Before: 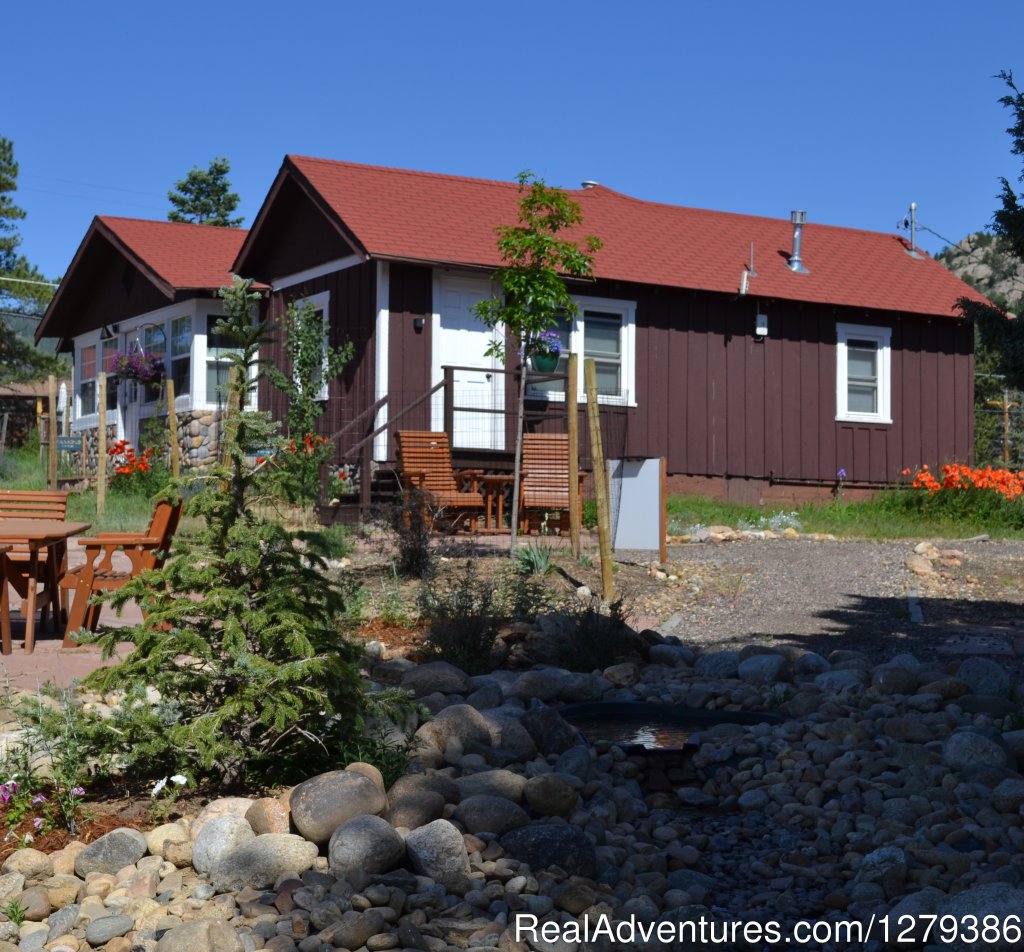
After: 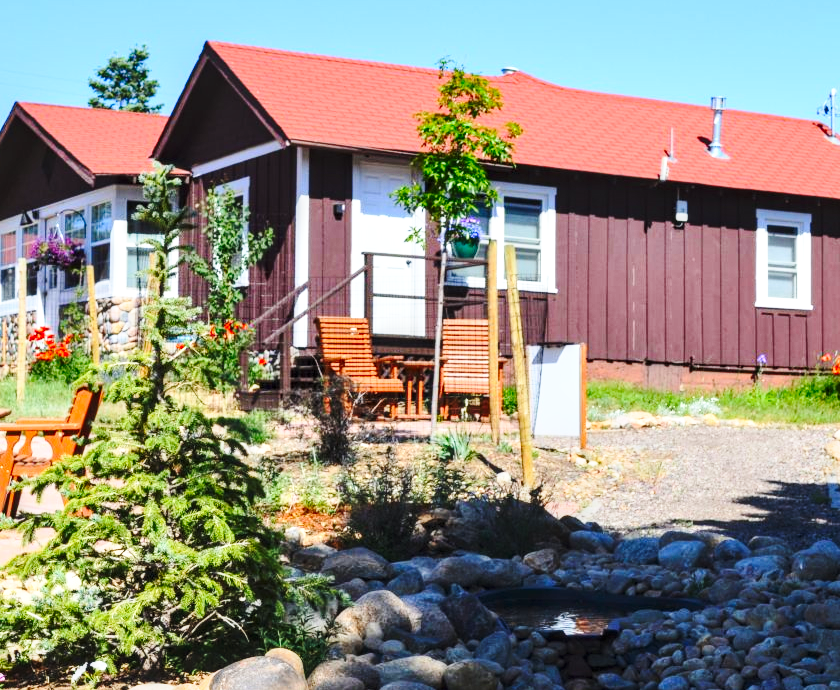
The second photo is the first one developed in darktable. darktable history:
exposure: black level correction 0.001, exposure 0.498 EV, compensate highlight preservation false
contrast brightness saturation: contrast 0.201, brightness 0.169, saturation 0.226
base curve: curves: ch0 [(0, 0) (0.028, 0.03) (0.121, 0.232) (0.46, 0.748) (0.859, 0.968) (1, 1)], preserve colors none
local contrast: on, module defaults
crop: left 7.891%, top 12.03%, right 10.064%, bottom 15.48%
